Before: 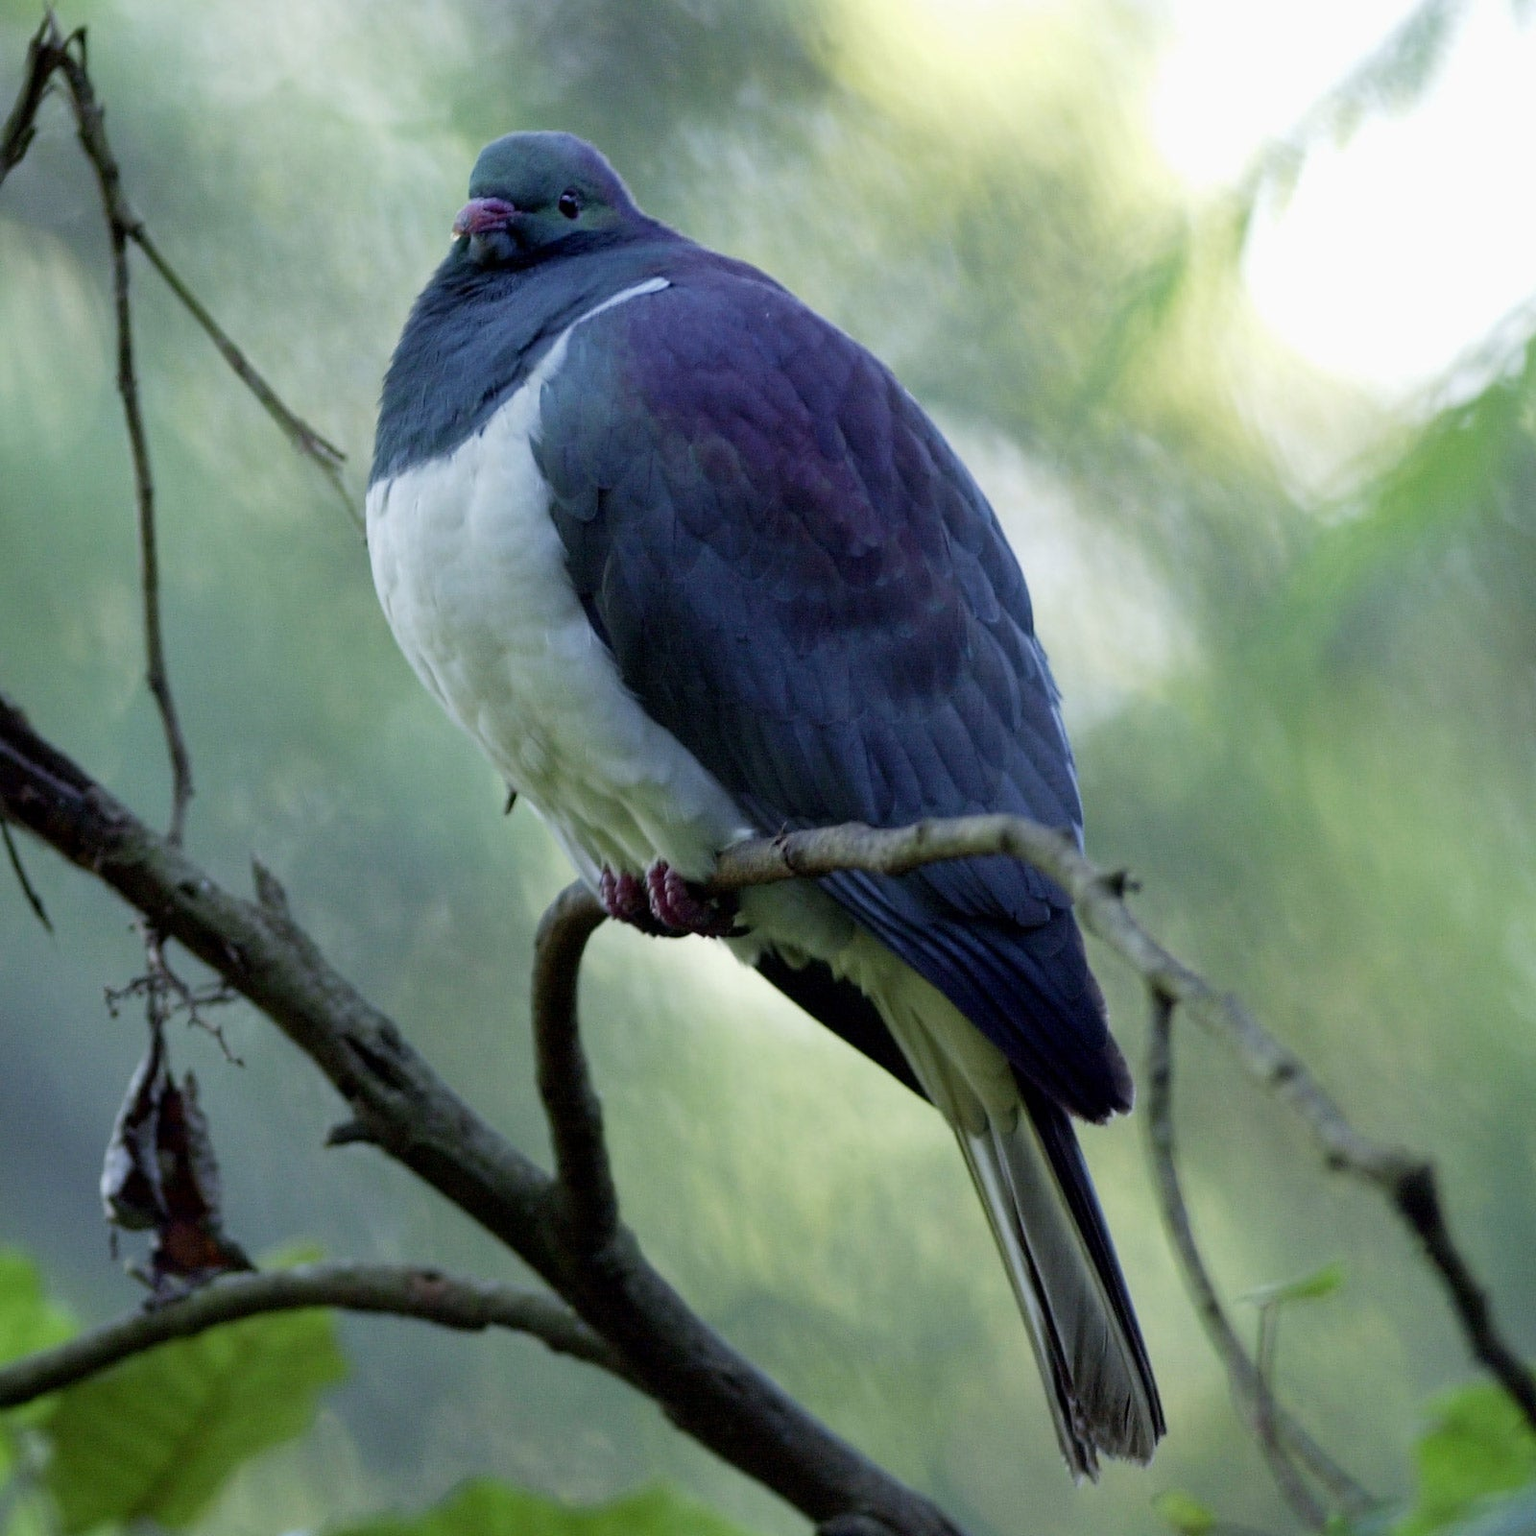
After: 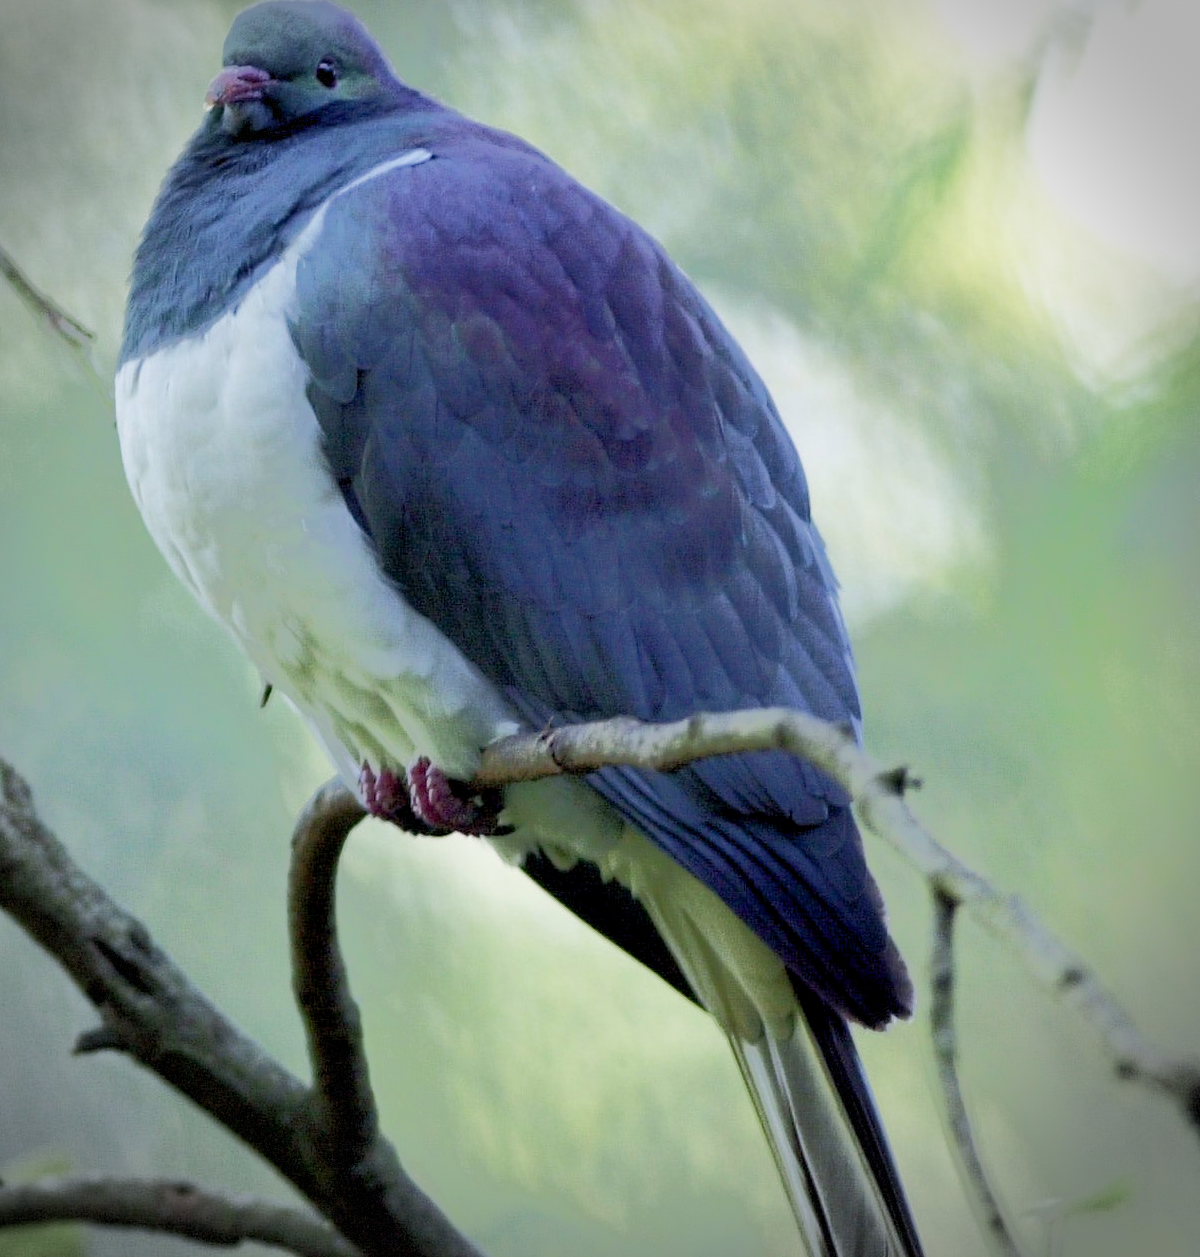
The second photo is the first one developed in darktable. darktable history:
crop: left 16.652%, top 8.773%, right 8.312%, bottom 12.62%
tone equalizer: -7 EV -0.609 EV, -6 EV 0.966 EV, -5 EV -0.484 EV, -4 EV 0.399 EV, -3 EV 0.413 EV, -2 EV 0.131 EV, -1 EV -0.132 EV, +0 EV -0.399 EV, smoothing diameter 24.87%, edges refinement/feathering 12.86, preserve details guided filter
filmic rgb: black relative exposure -16 EV, white relative exposure 4.06 EV, target black luminance 0%, hardness 7.63, latitude 72.72%, contrast 0.903, highlights saturation mix 11.31%, shadows ↔ highlights balance -0.377%, preserve chrominance max RGB
exposure: black level correction 0.001, exposure 1.129 EV, compensate highlight preservation false
vignetting: center (-0.031, -0.035), dithering 8-bit output, unbound false
